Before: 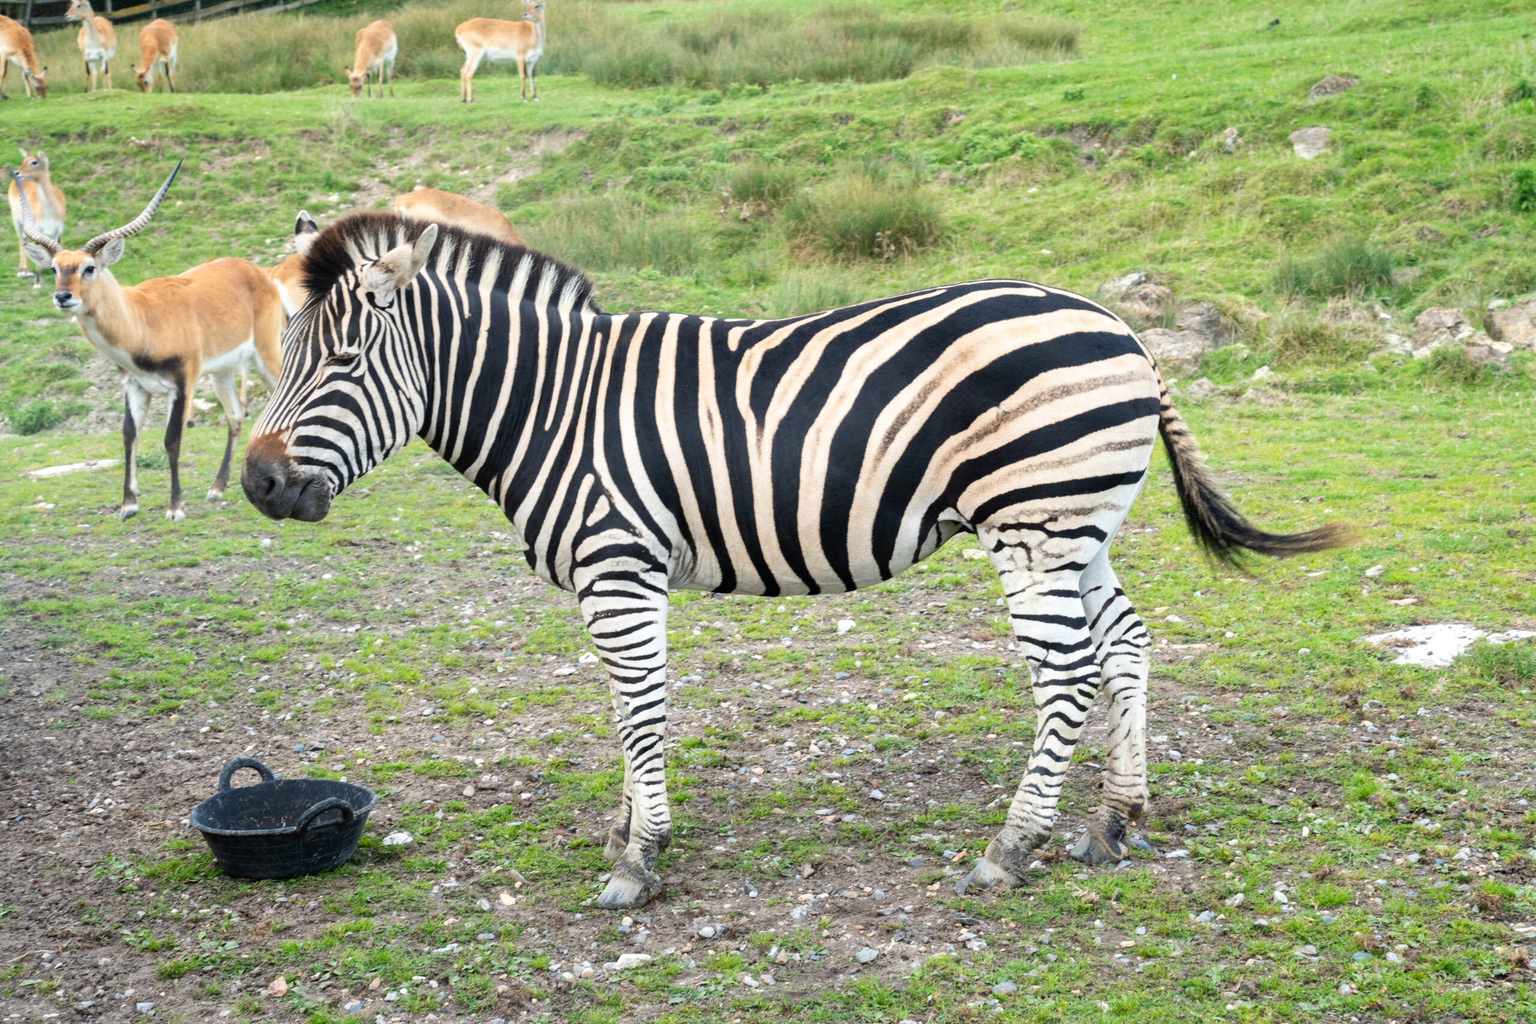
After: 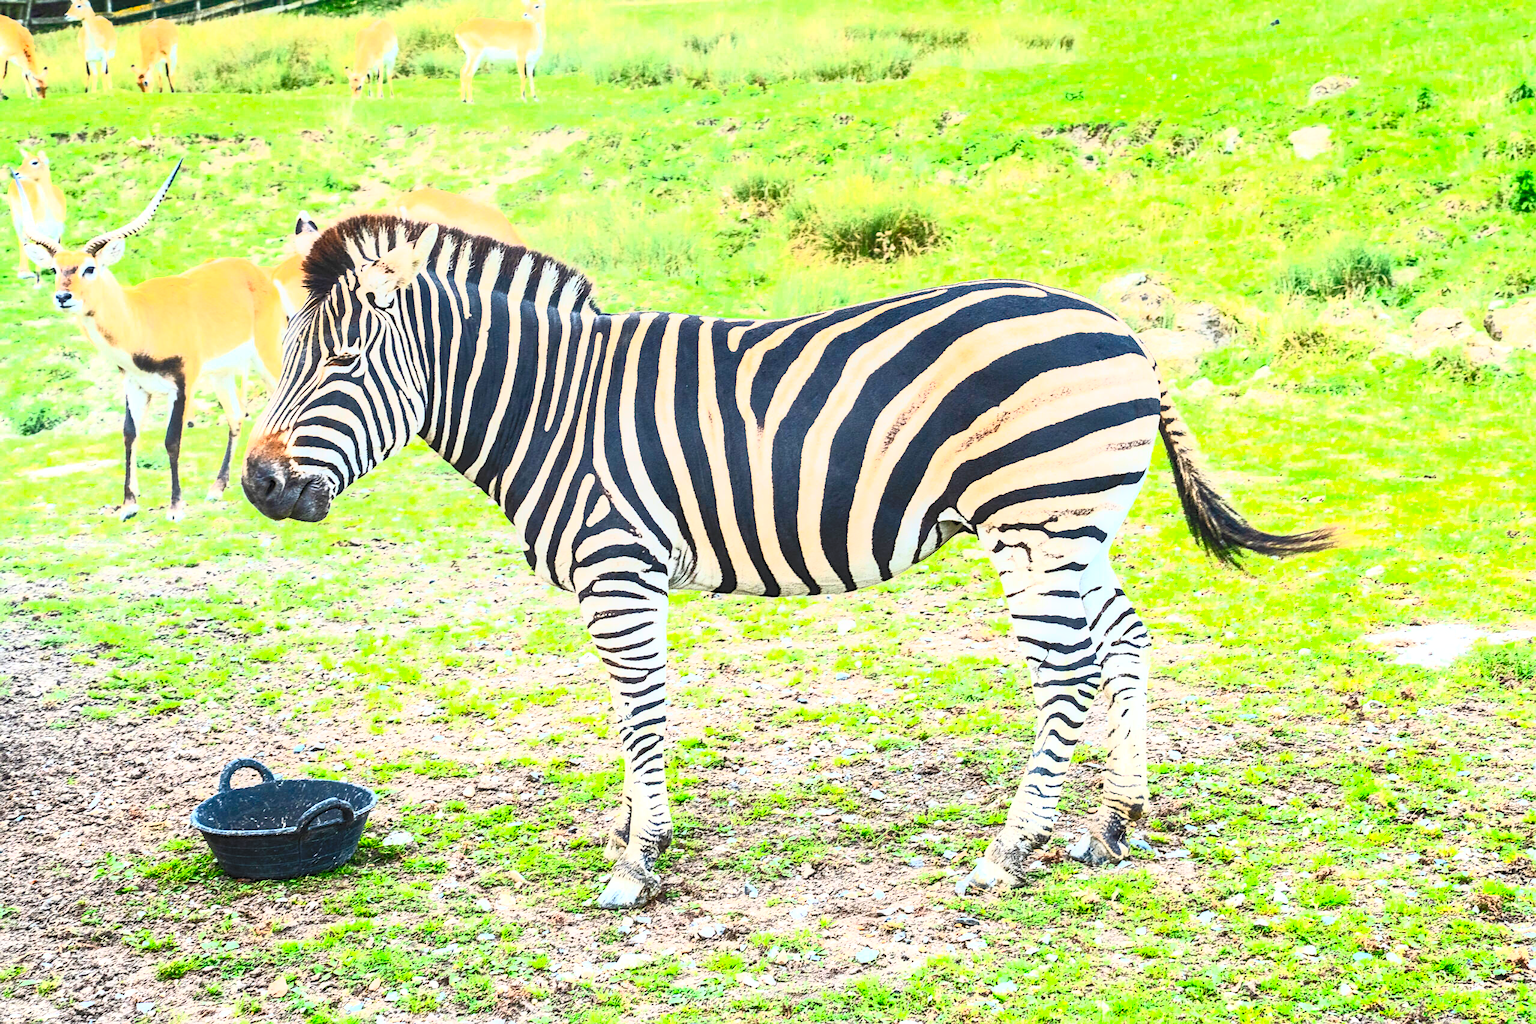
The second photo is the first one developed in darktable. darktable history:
local contrast: detail 130%
contrast brightness saturation: contrast 1, brightness 1, saturation 1
sharpen: on, module defaults
